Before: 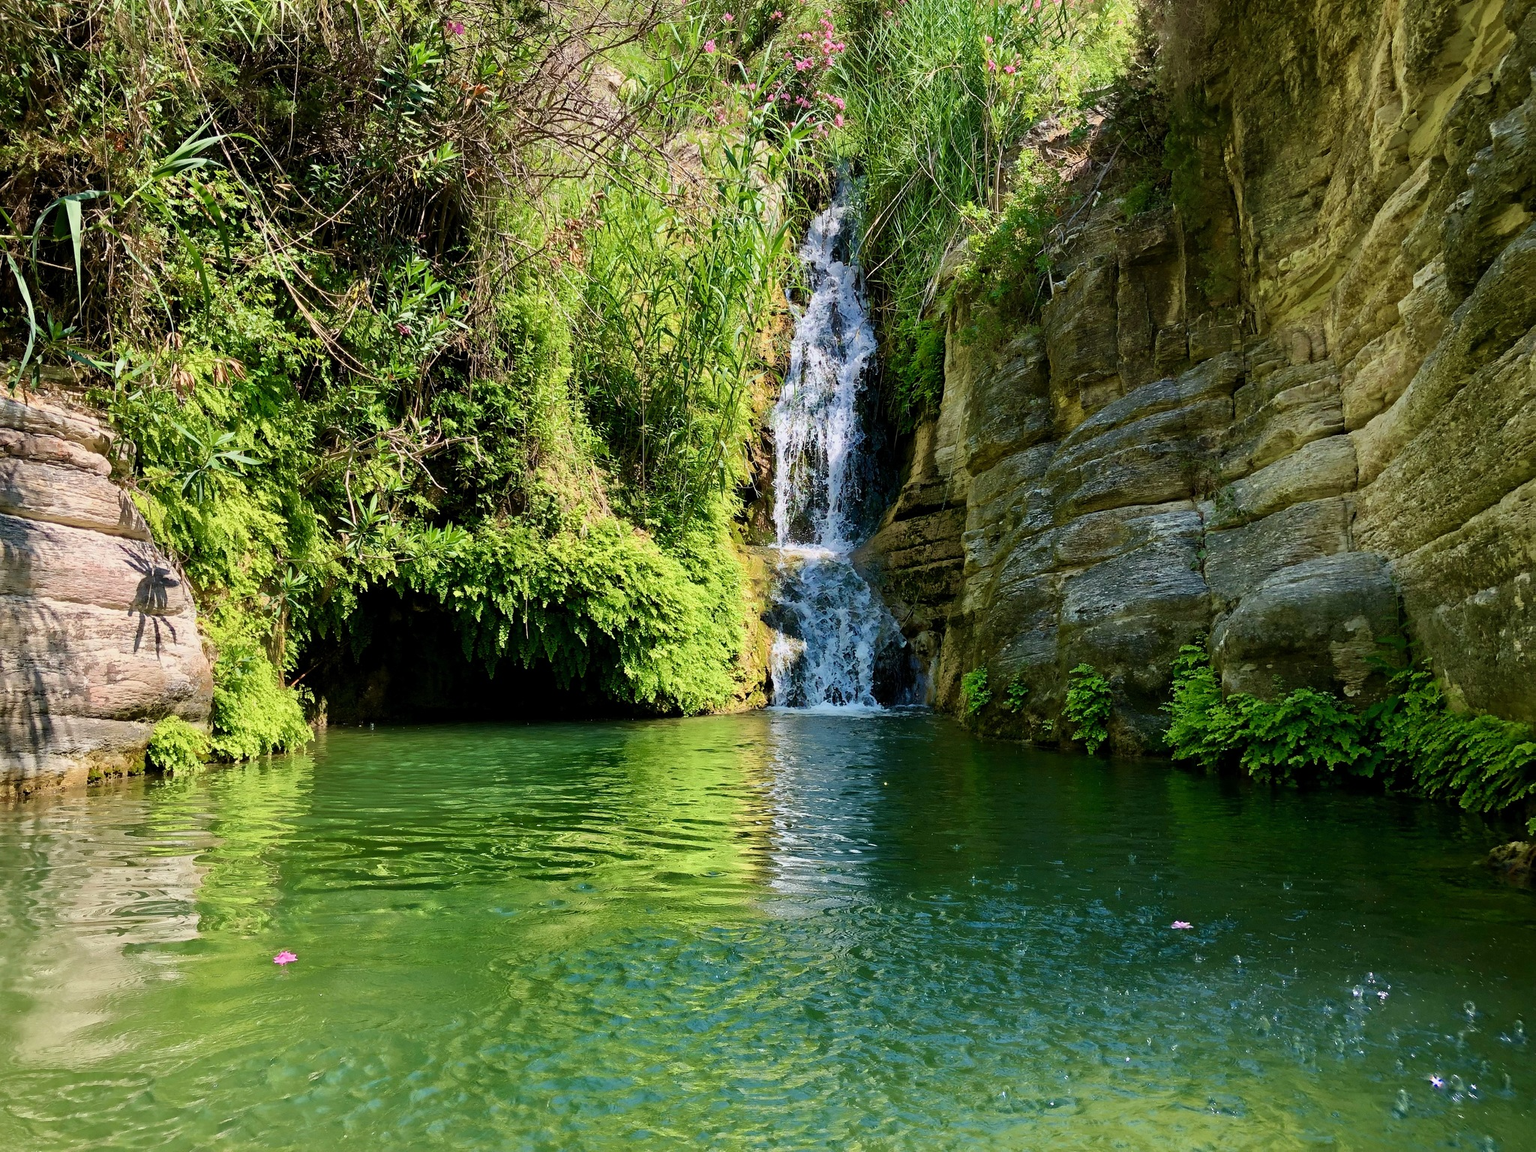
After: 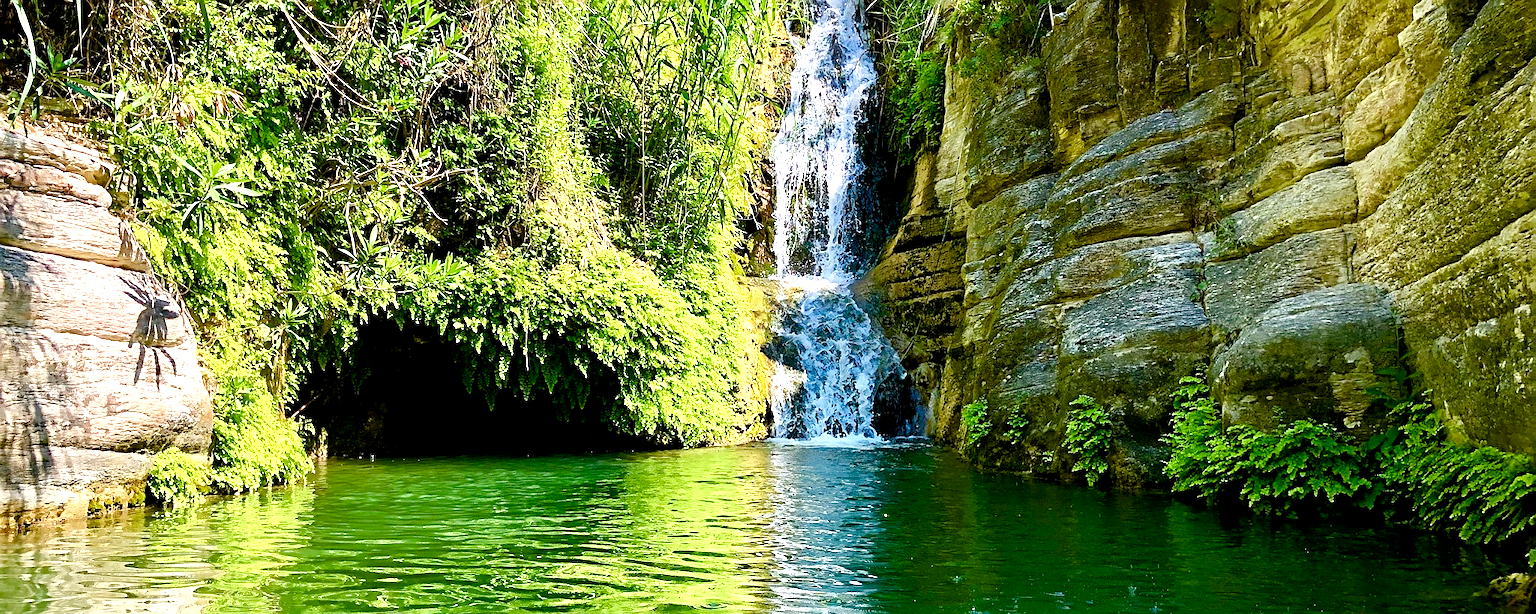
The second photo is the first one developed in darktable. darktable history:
sharpen: on, module defaults
exposure: exposure 0.95 EV, compensate highlight preservation false
crop and rotate: top 23.344%, bottom 23.311%
base curve: curves: ch0 [(0, 0) (0.472, 0.508) (1, 1)], preserve colors none
color balance rgb: perceptual saturation grading › global saturation 20%, perceptual saturation grading › highlights -25.503%, perceptual saturation grading › shadows 49.3%, global vibrance 10.017%
